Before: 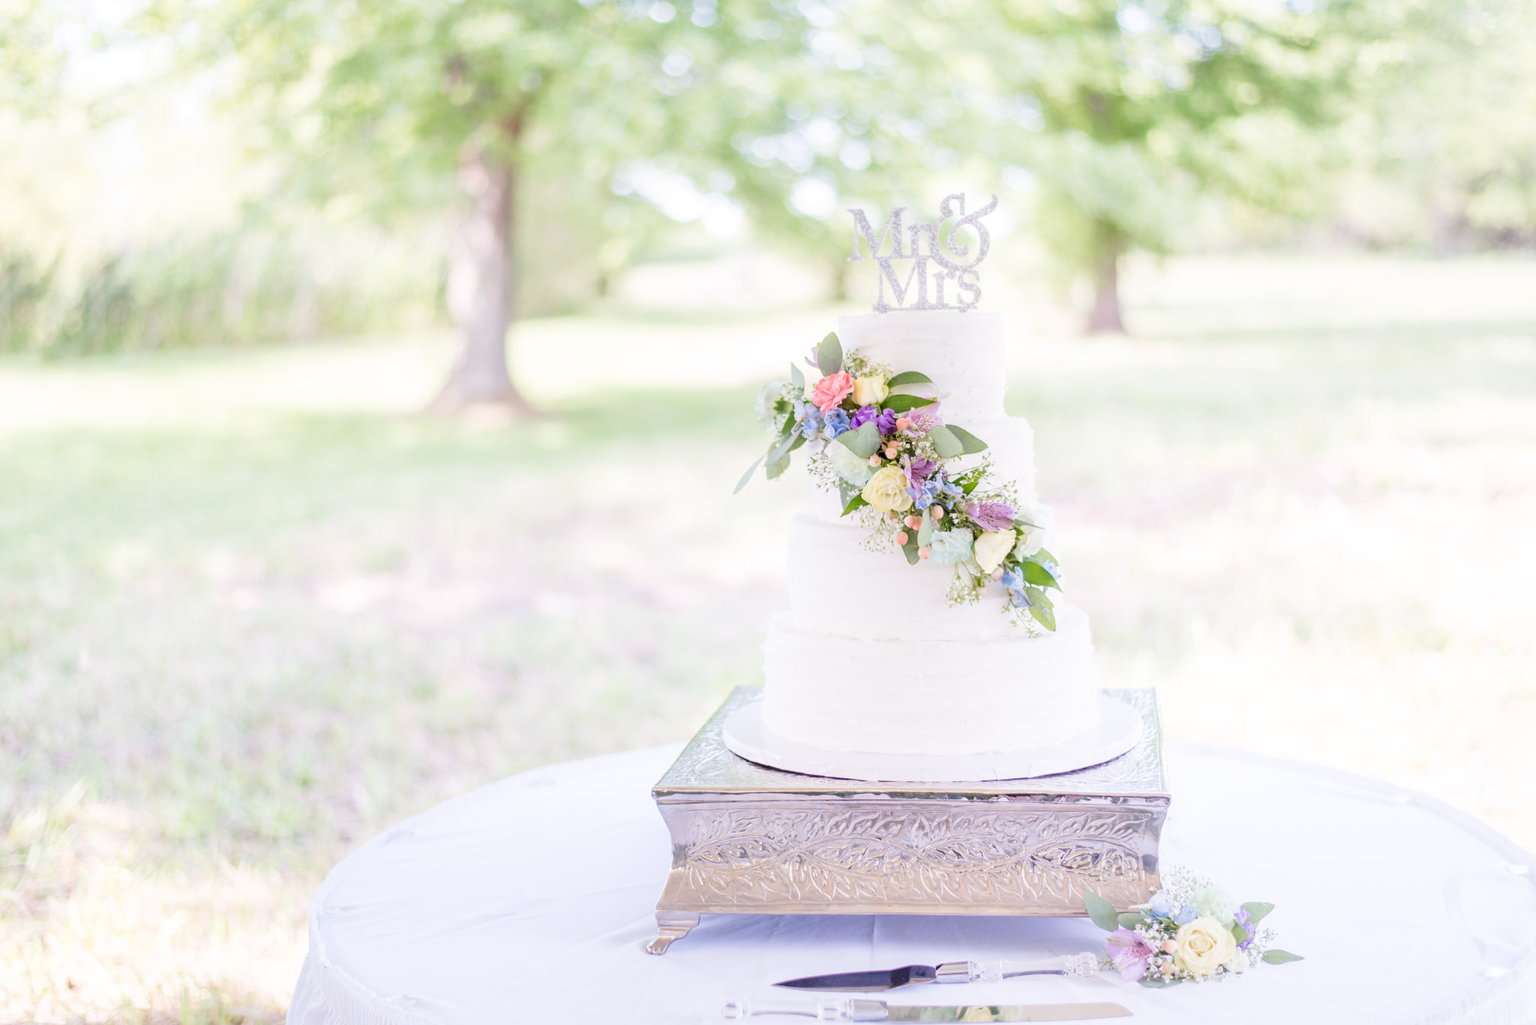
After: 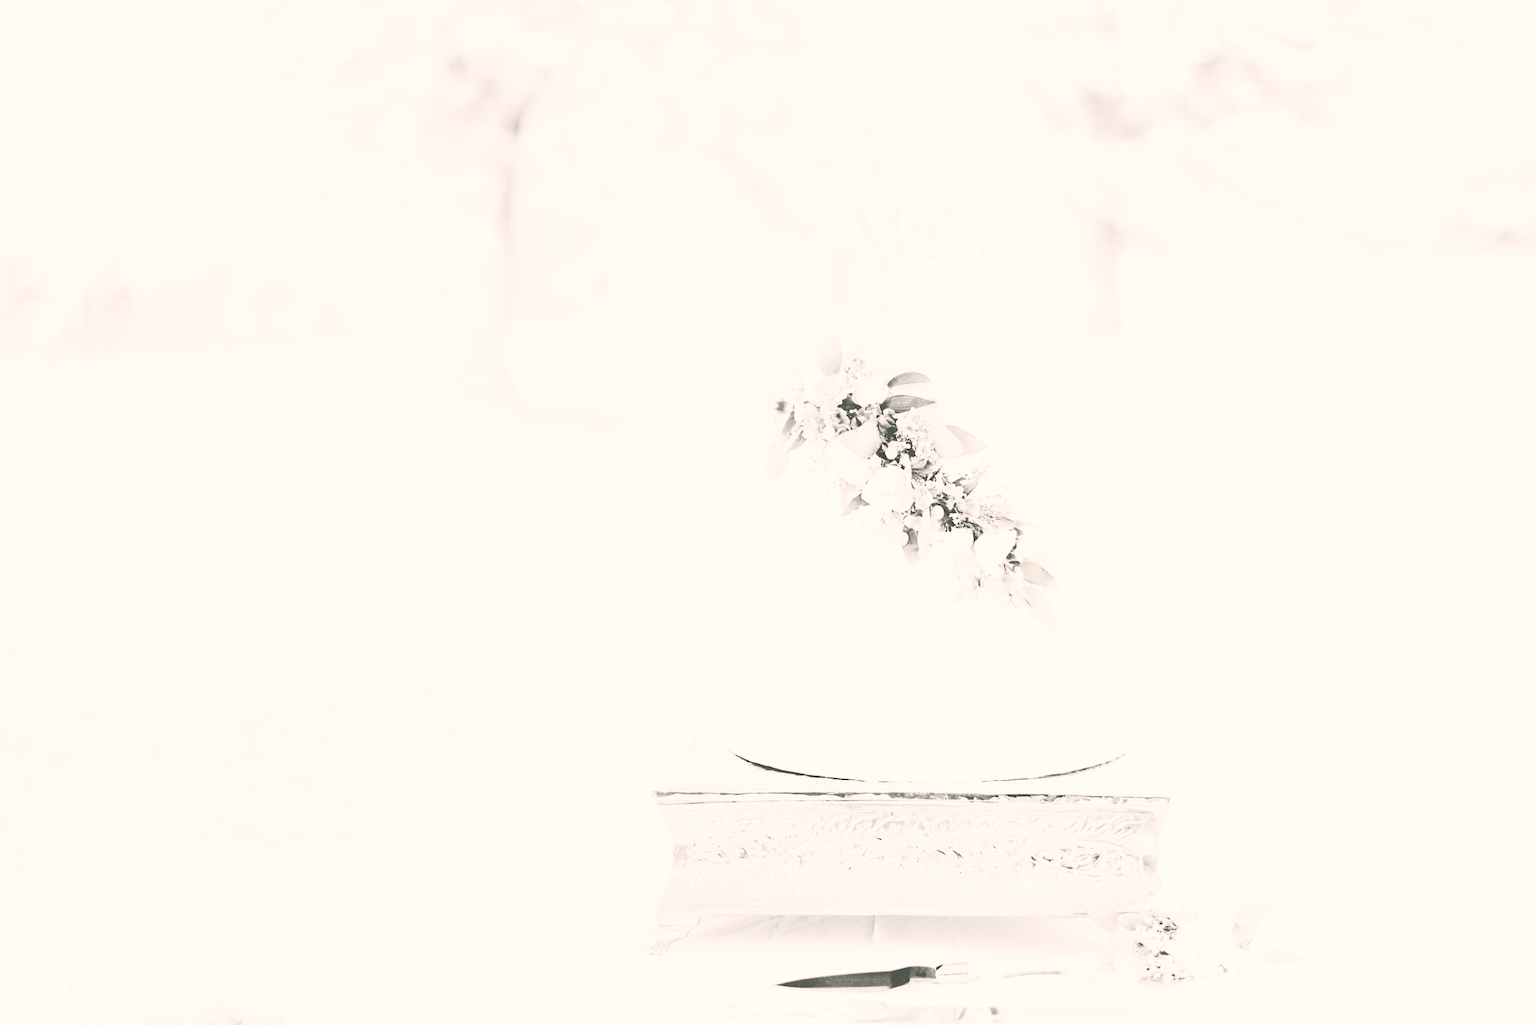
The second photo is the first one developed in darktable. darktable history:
tone curve: curves: ch0 [(0, 0) (0.003, 0.319) (0.011, 0.319) (0.025, 0.323) (0.044, 0.323) (0.069, 0.327) (0.1, 0.33) (0.136, 0.338) (0.177, 0.348) (0.224, 0.361) (0.277, 0.374) (0.335, 0.398) (0.399, 0.444) (0.468, 0.516) (0.543, 0.595) (0.623, 0.694) (0.709, 0.793) (0.801, 0.883) (0.898, 0.942) (1, 1)], color space Lab, independent channels, preserve colors none
color correction: highlights a* 4.42, highlights b* 4.93, shadows a* -7.13, shadows b* 4.7
contrast brightness saturation: contrast 0.521, brightness 0.452, saturation -0.981
